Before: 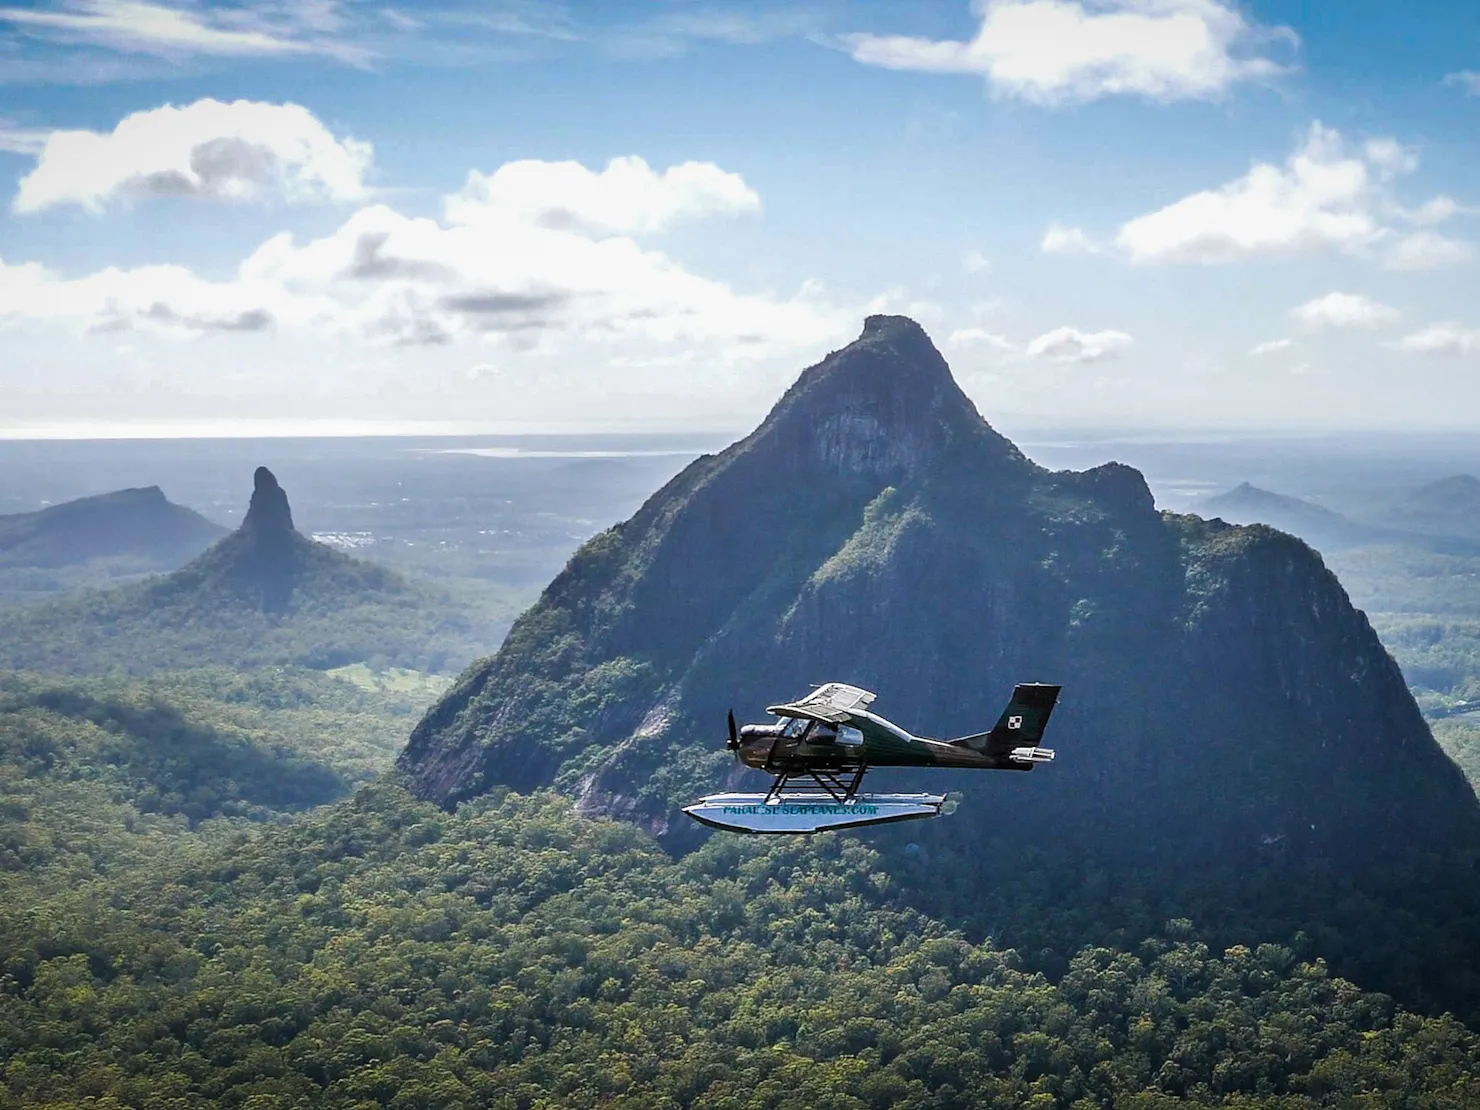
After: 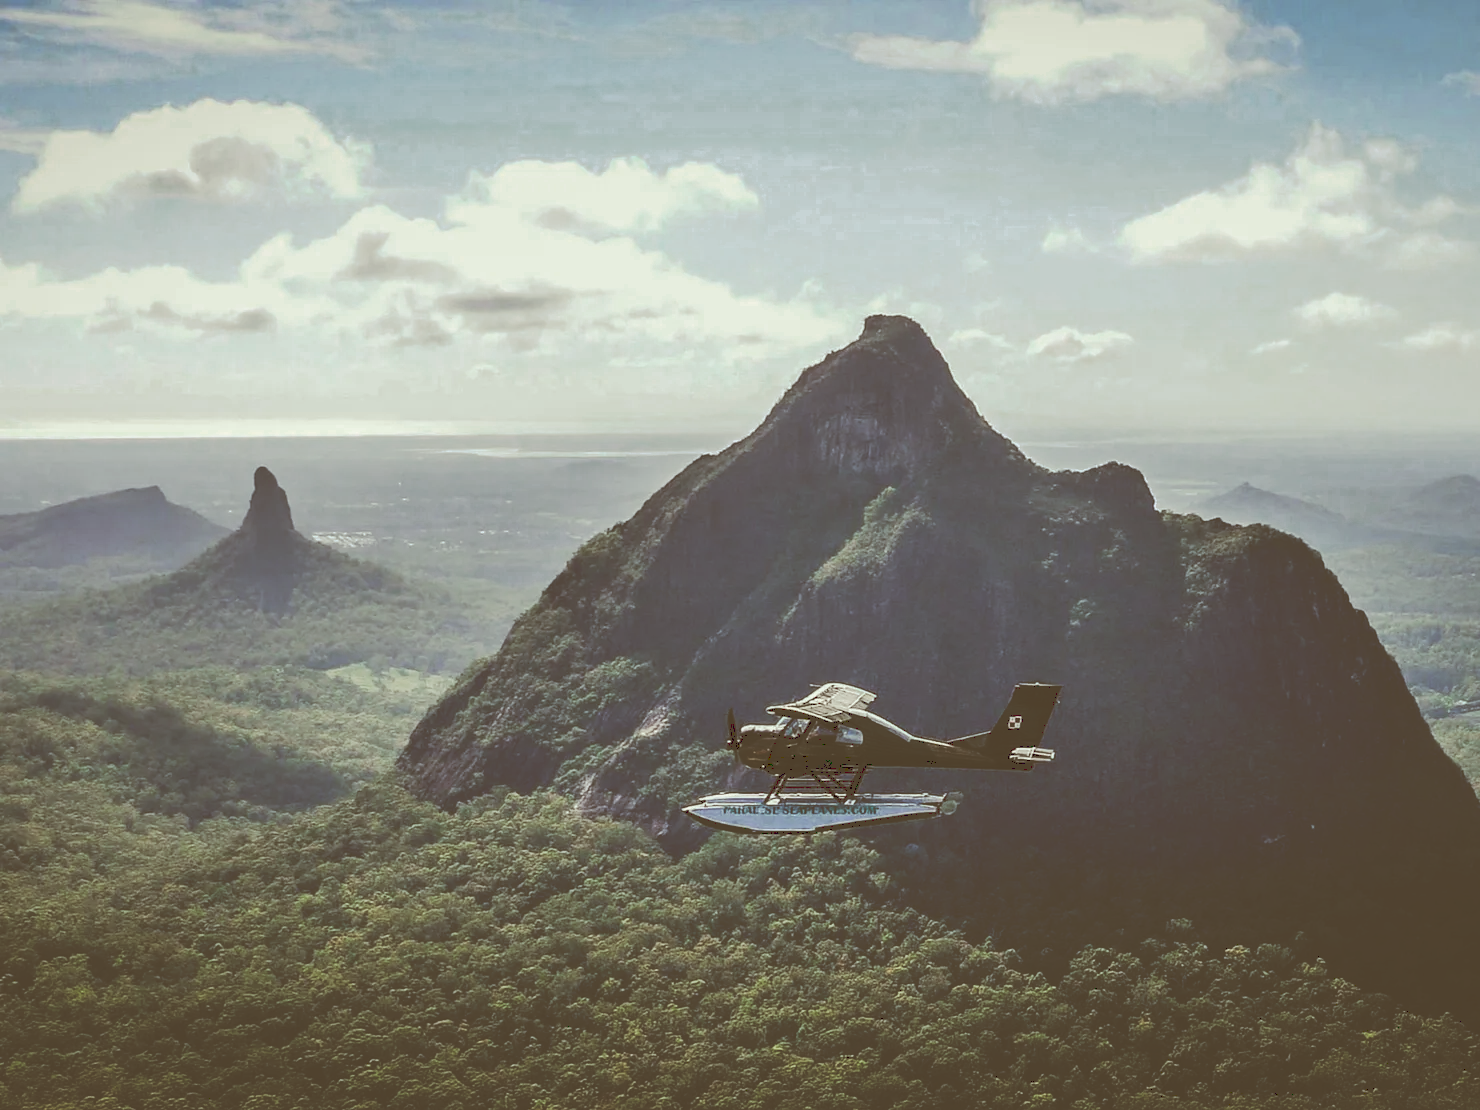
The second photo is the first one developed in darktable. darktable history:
tone curve: curves: ch0 [(0, 0) (0.003, 0.284) (0.011, 0.284) (0.025, 0.288) (0.044, 0.29) (0.069, 0.292) (0.1, 0.296) (0.136, 0.298) (0.177, 0.305) (0.224, 0.312) (0.277, 0.327) (0.335, 0.362) (0.399, 0.407) (0.468, 0.464) (0.543, 0.537) (0.623, 0.62) (0.709, 0.71) (0.801, 0.79) (0.898, 0.862) (1, 1)], preserve colors none
color zones: curves: ch0 [(0, 0.5) (0.125, 0.4) (0.25, 0.5) (0.375, 0.4) (0.5, 0.4) (0.625, 0.6) (0.75, 0.6) (0.875, 0.5)]; ch1 [(0, 0.35) (0.125, 0.45) (0.25, 0.35) (0.375, 0.35) (0.5, 0.35) (0.625, 0.35) (0.75, 0.45) (0.875, 0.35)]; ch2 [(0, 0.6) (0.125, 0.5) (0.25, 0.5) (0.375, 0.6) (0.5, 0.6) (0.625, 0.5) (0.75, 0.5) (0.875, 0.5)]
color correction: highlights a* -6.18, highlights b* 9.6, shadows a* 10.18, shadows b* 23.51
